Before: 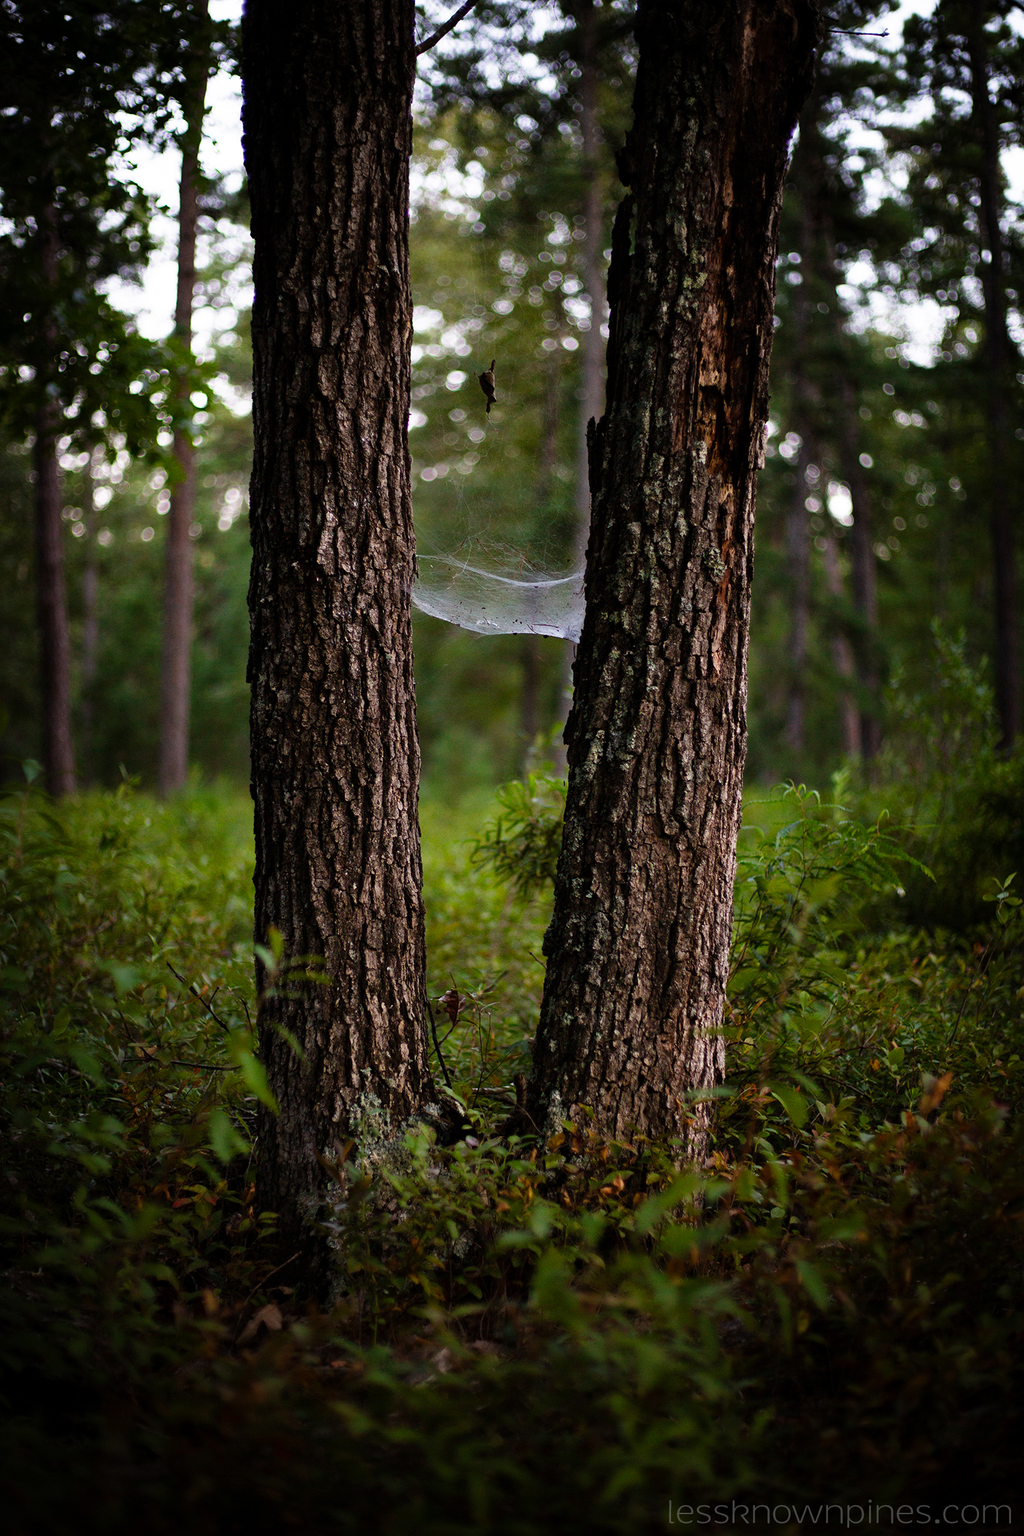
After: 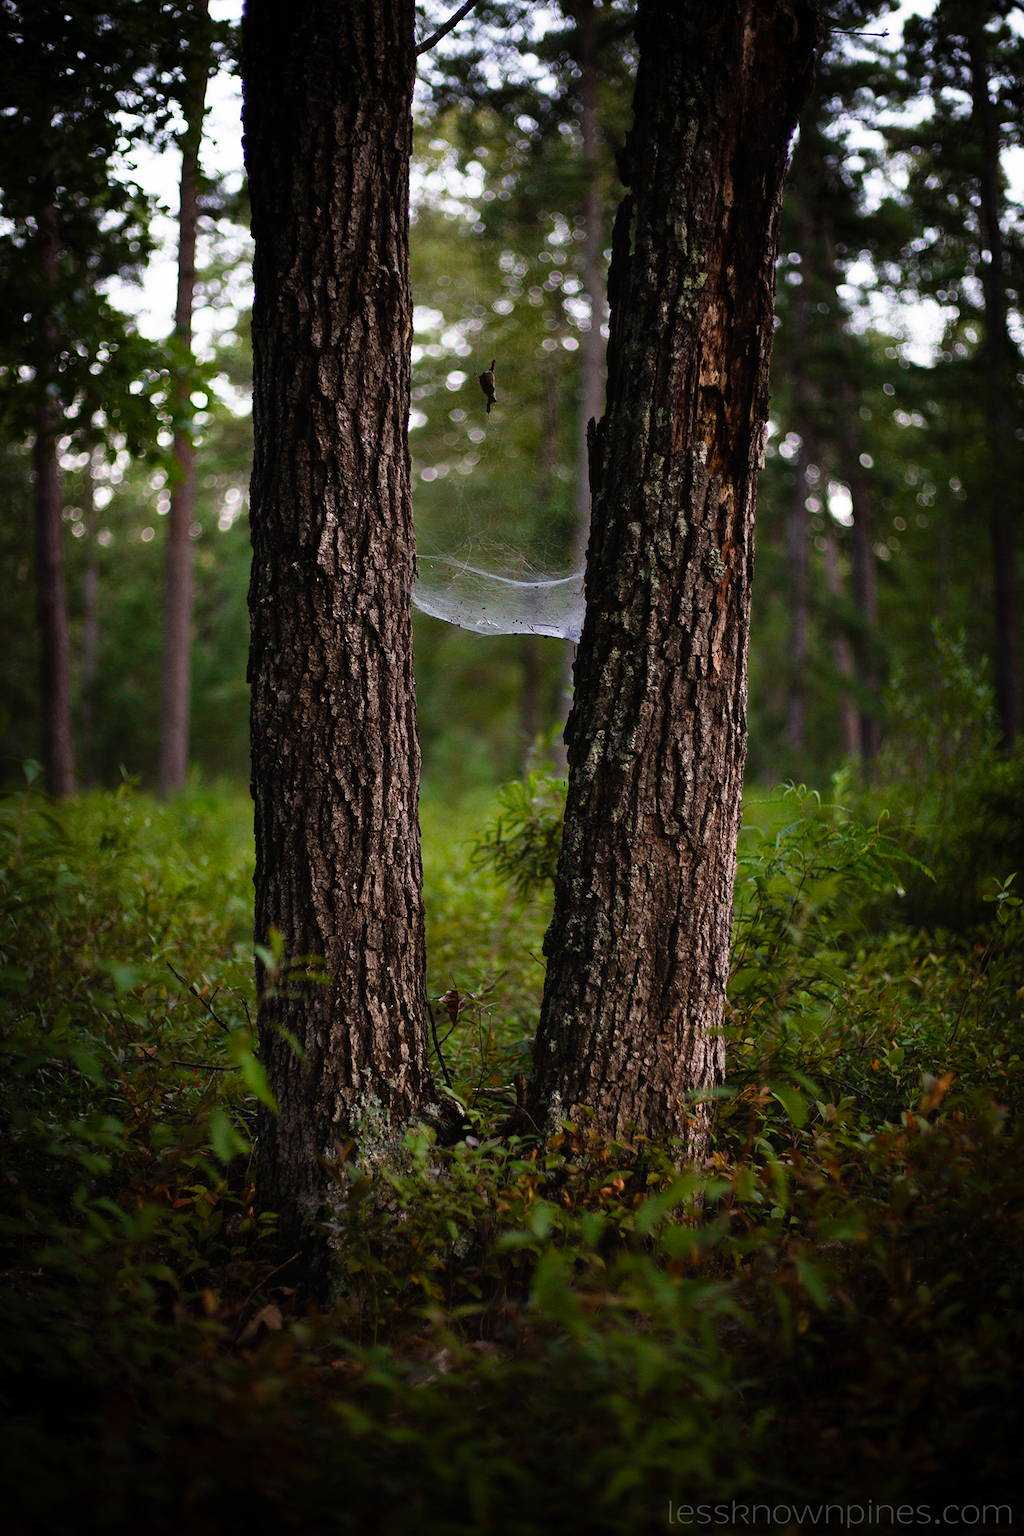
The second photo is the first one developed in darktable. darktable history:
local contrast: mode bilateral grid, contrast 99, coarseness 99, detail 89%, midtone range 0.2
